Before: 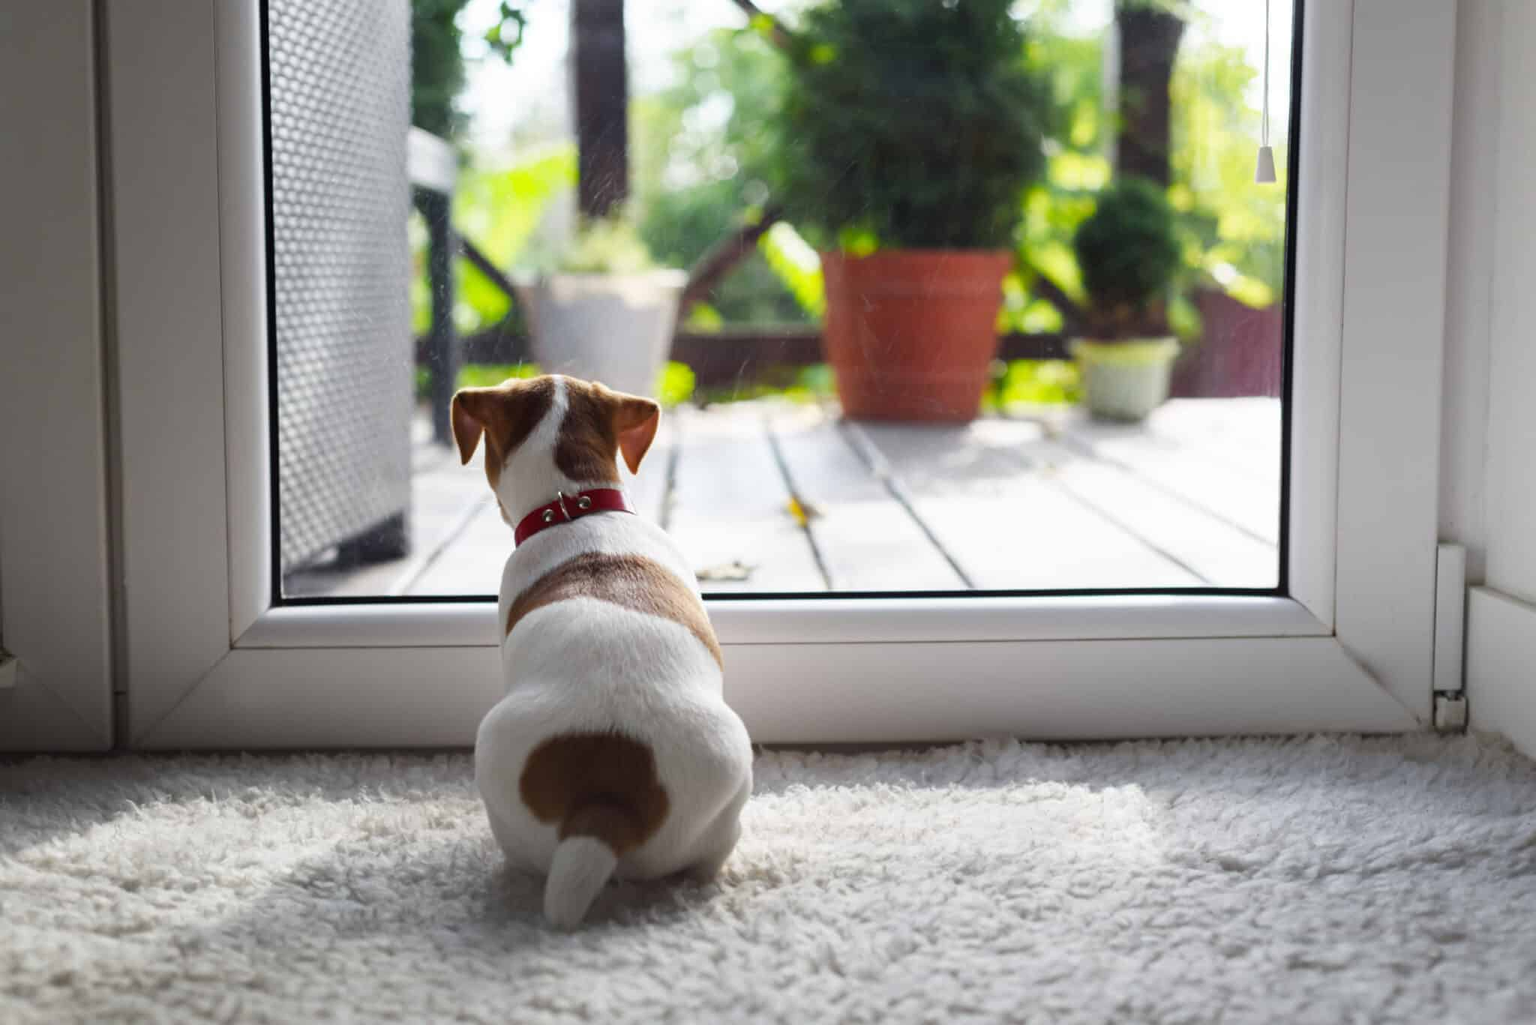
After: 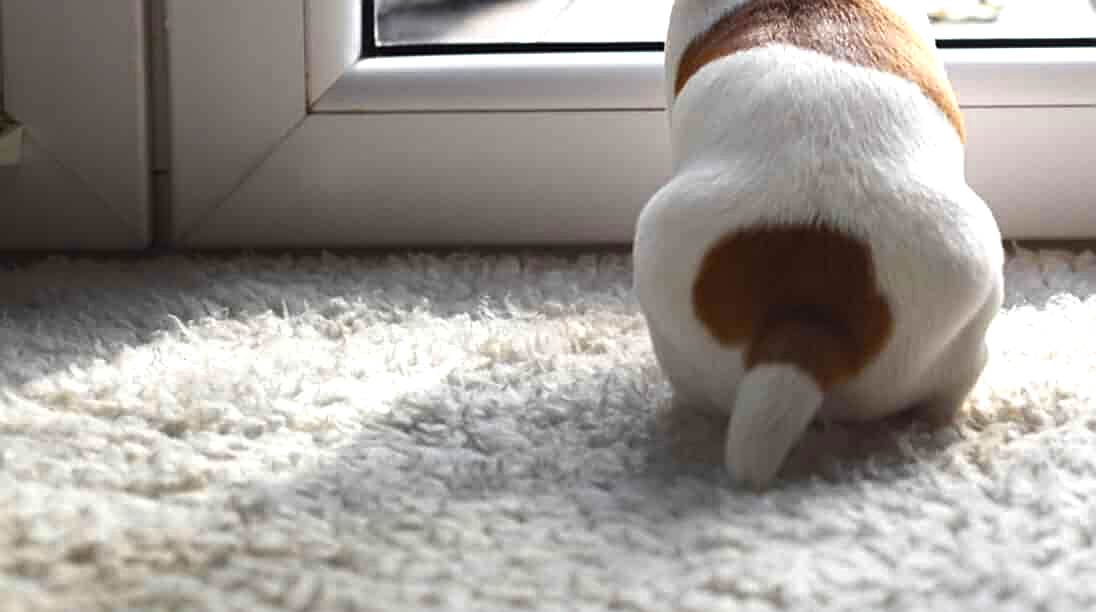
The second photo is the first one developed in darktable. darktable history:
sharpen: amount 0.499
levels: white 99.93%
crop and rotate: top 55.057%, right 46.442%, bottom 0.152%
exposure: black level correction -0.002, exposure 0.536 EV, compensate highlight preservation false
contrast brightness saturation: brightness -0.1
color zones: curves: ch0 [(0, 0.511) (0.143, 0.531) (0.286, 0.56) (0.429, 0.5) (0.571, 0.5) (0.714, 0.5) (0.857, 0.5) (1, 0.5)]; ch1 [(0, 0.525) (0.143, 0.705) (0.286, 0.715) (0.429, 0.35) (0.571, 0.35) (0.714, 0.35) (0.857, 0.4) (1, 0.4)]; ch2 [(0, 0.572) (0.143, 0.512) (0.286, 0.473) (0.429, 0.45) (0.571, 0.5) (0.714, 0.5) (0.857, 0.518) (1, 0.518)]
